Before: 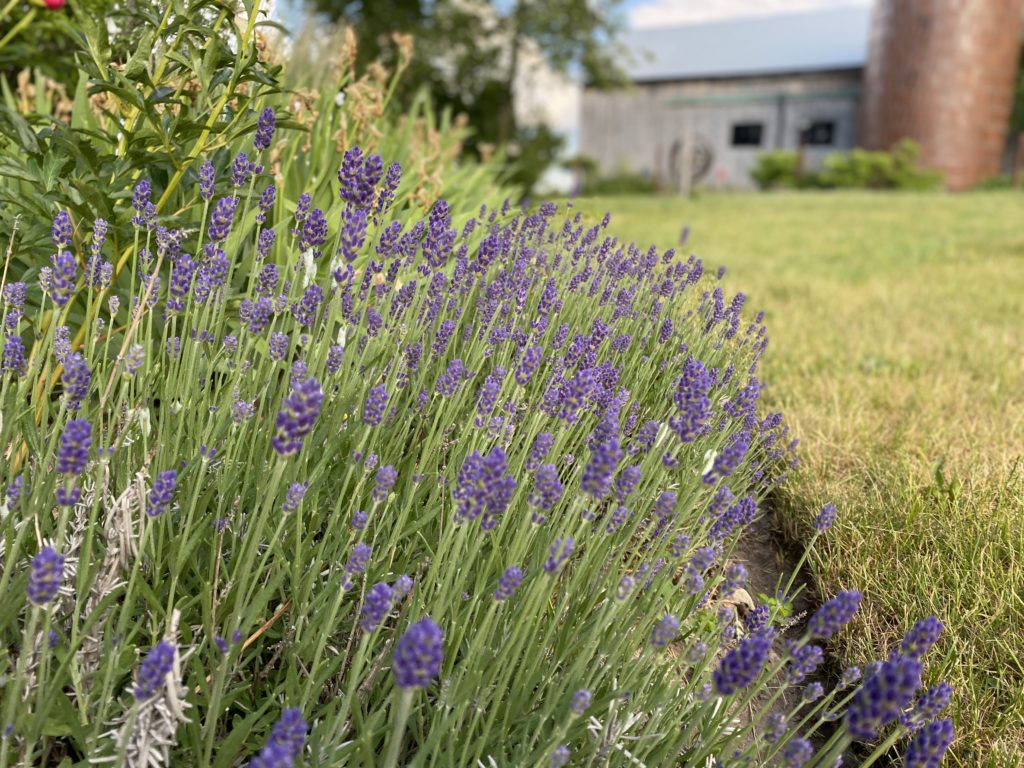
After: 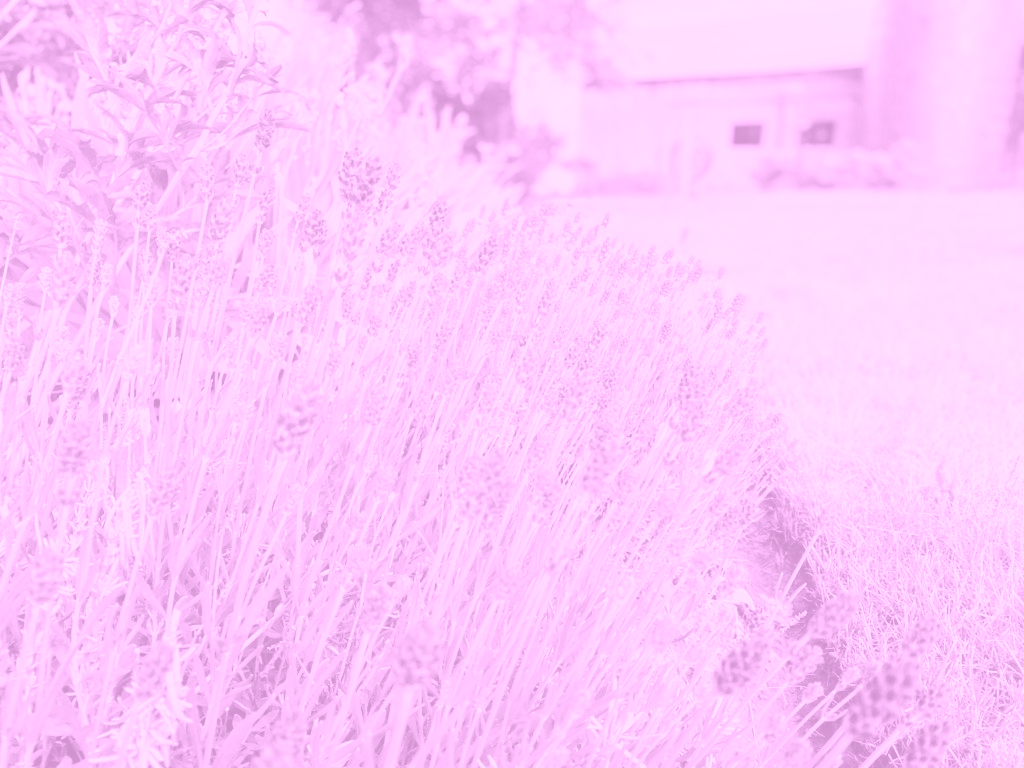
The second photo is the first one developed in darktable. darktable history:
contrast brightness saturation: contrast 0.08, saturation 0.02
base curve: curves: ch0 [(0, 0) (0.028, 0.03) (0.121, 0.232) (0.46, 0.748) (0.859, 0.968) (1, 1)]
color balance rgb: shadows lift › chroma 1%, shadows lift › hue 113°, highlights gain › chroma 0.2%, highlights gain › hue 333°, perceptual saturation grading › global saturation 20%, perceptual saturation grading › highlights -50%, perceptual saturation grading › shadows 25%, contrast -20%
colorize: hue 331.2°, saturation 75%, source mix 30.28%, lightness 70.52%, version 1
